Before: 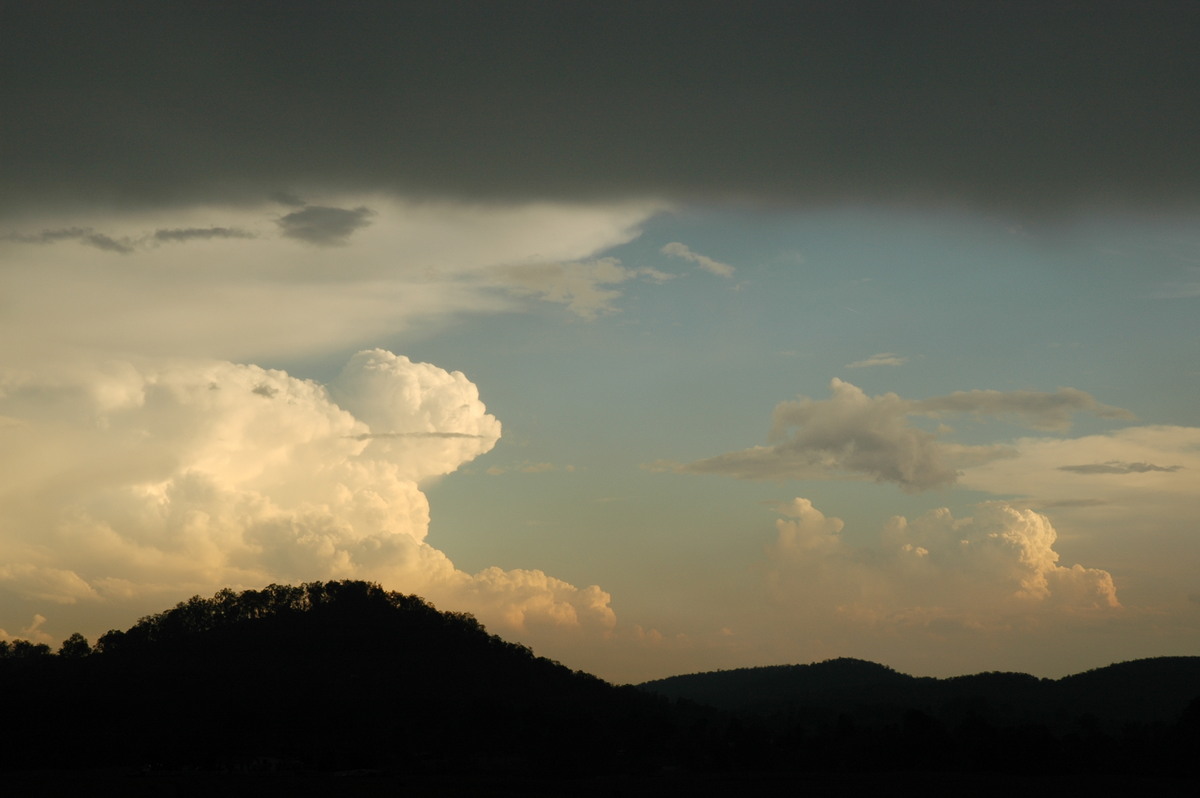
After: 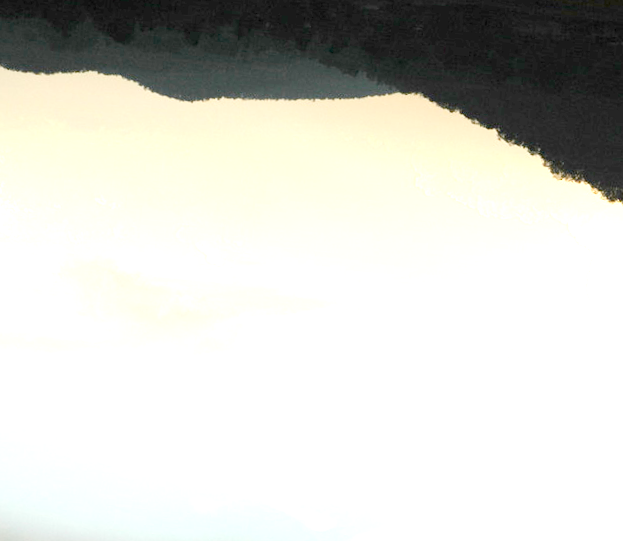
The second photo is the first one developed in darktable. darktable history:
orientation "rotate by 180 degrees": orientation rotate 180°
rotate and perspective: rotation 5.12°, automatic cropping off
tone equalizer "contrast tone curve: medium": -8 EV -0.75 EV, -7 EV -0.7 EV, -6 EV -0.6 EV, -5 EV -0.4 EV, -3 EV 0.4 EV, -2 EV 0.6 EV, -1 EV 0.7 EV, +0 EV 0.75 EV, edges refinement/feathering 500, mask exposure compensation -1.57 EV, preserve details no
exposure: exposure 0.485 EV
crop: left 17.835%, top 7.675%, right 32.881%, bottom 32.213%
